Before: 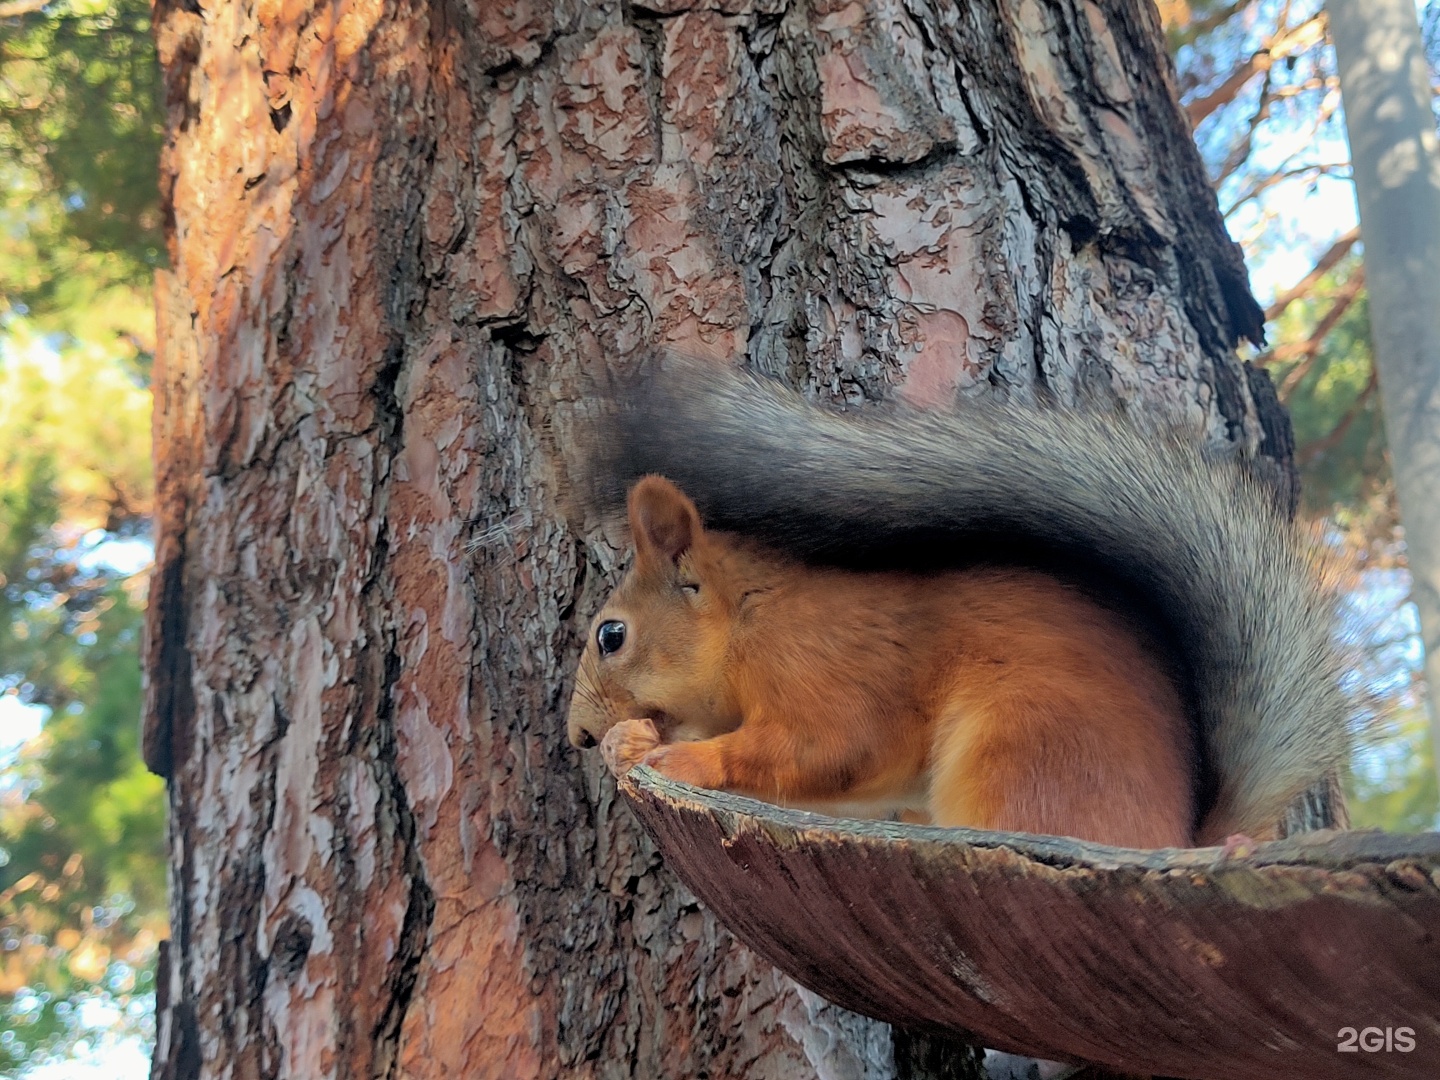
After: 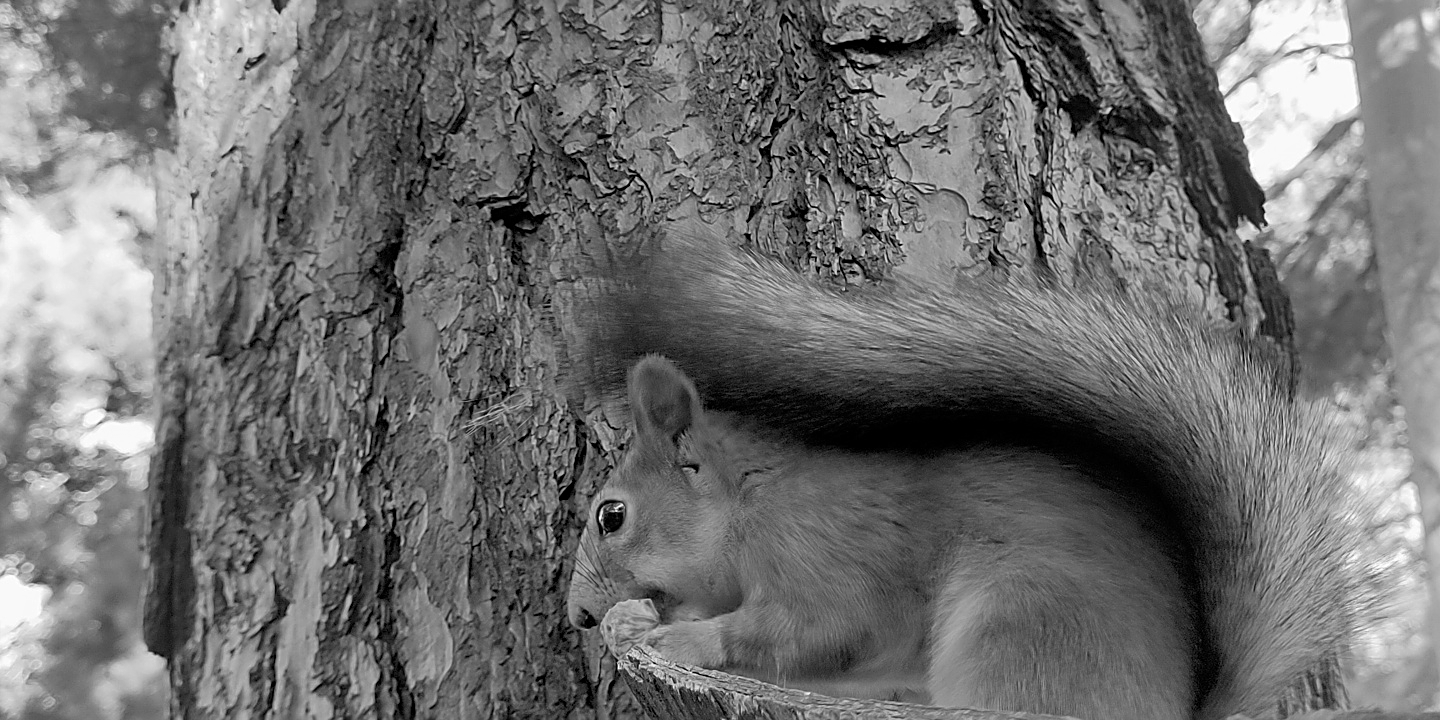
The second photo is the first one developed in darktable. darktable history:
sharpen: on, module defaults
monochrome: on, module defaults
crop: top 11.166%, bottom 22.168%
